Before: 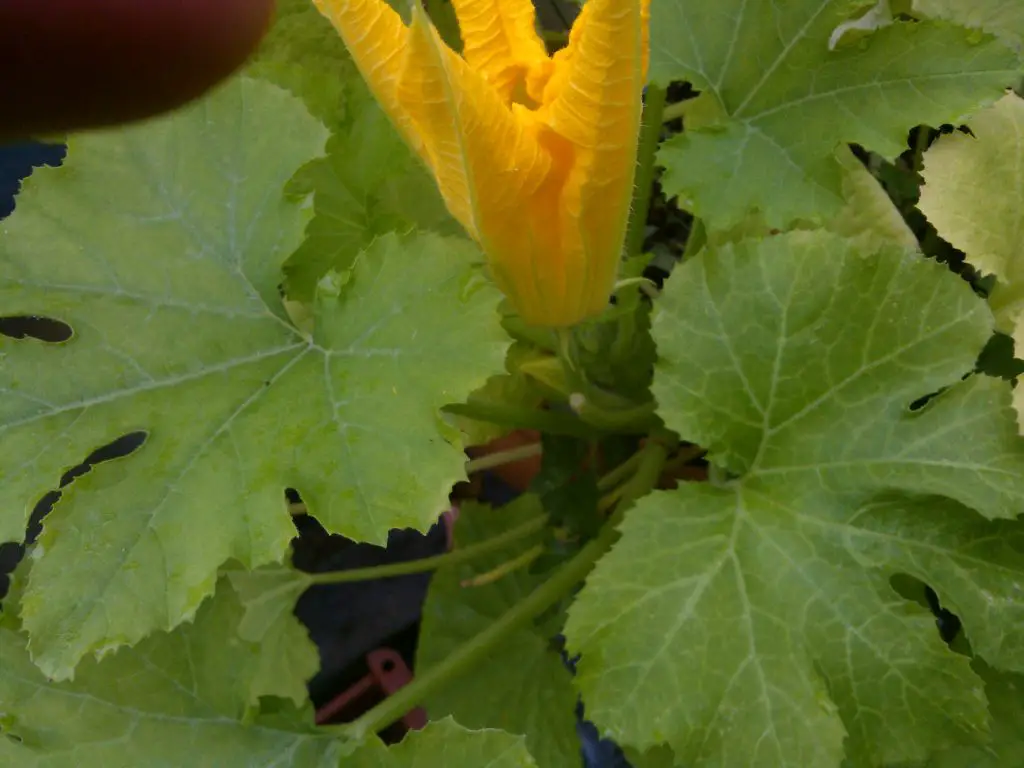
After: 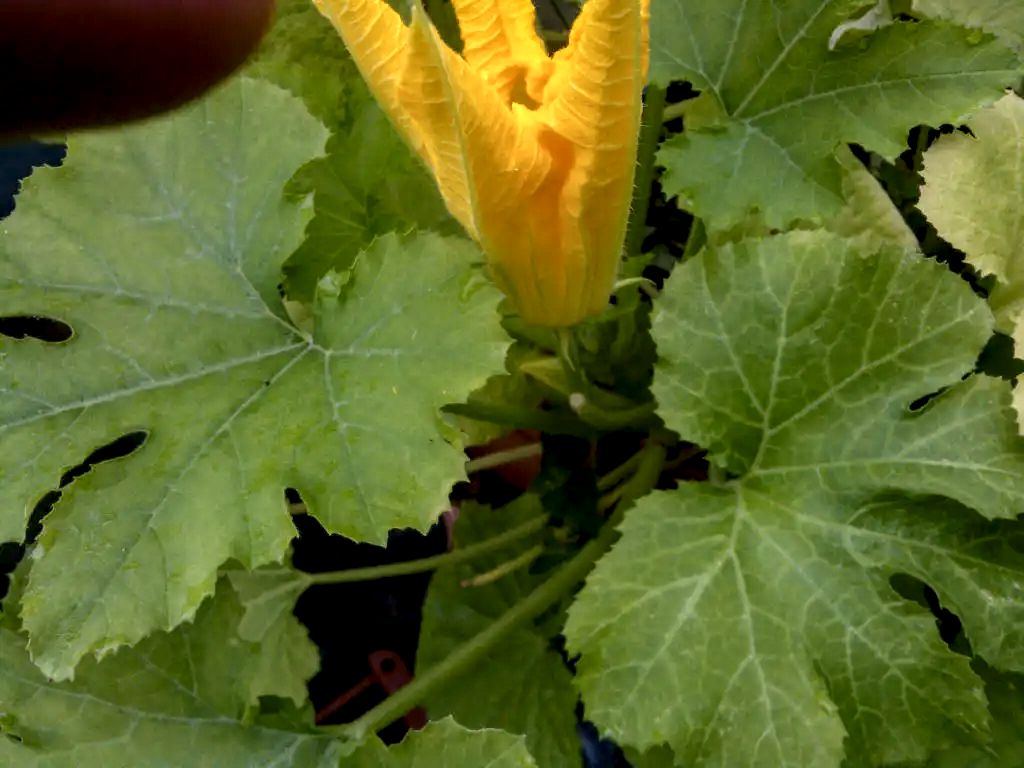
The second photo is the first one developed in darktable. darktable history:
local contrast: highlights 0%, shadows 0%, detail 182%
color zones: curves: ch1 [(0, 0.513) (0.143, 0.524) (0.286, 0.511) (0.429, 0.506) (0.571, 0.503) (0.714, 0.503) (0.857, 0.508) (1, 0.513)]
